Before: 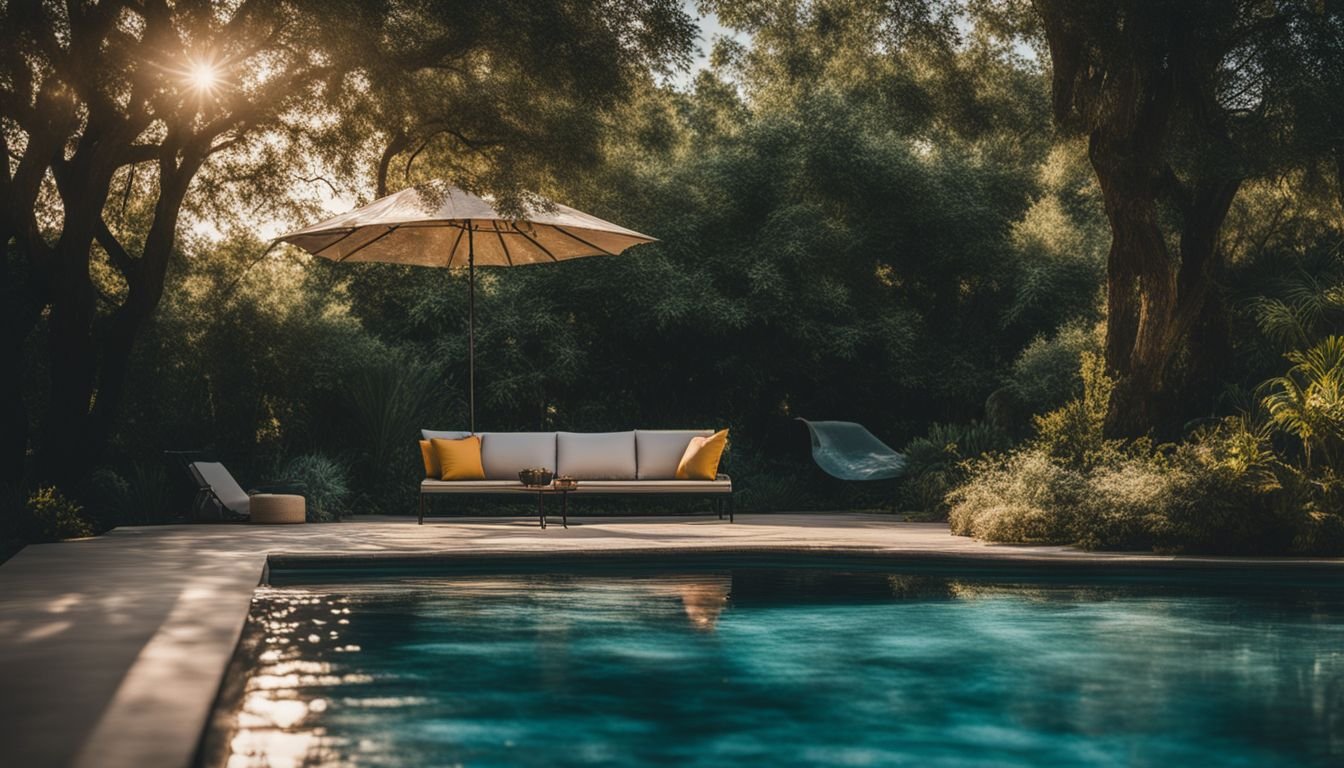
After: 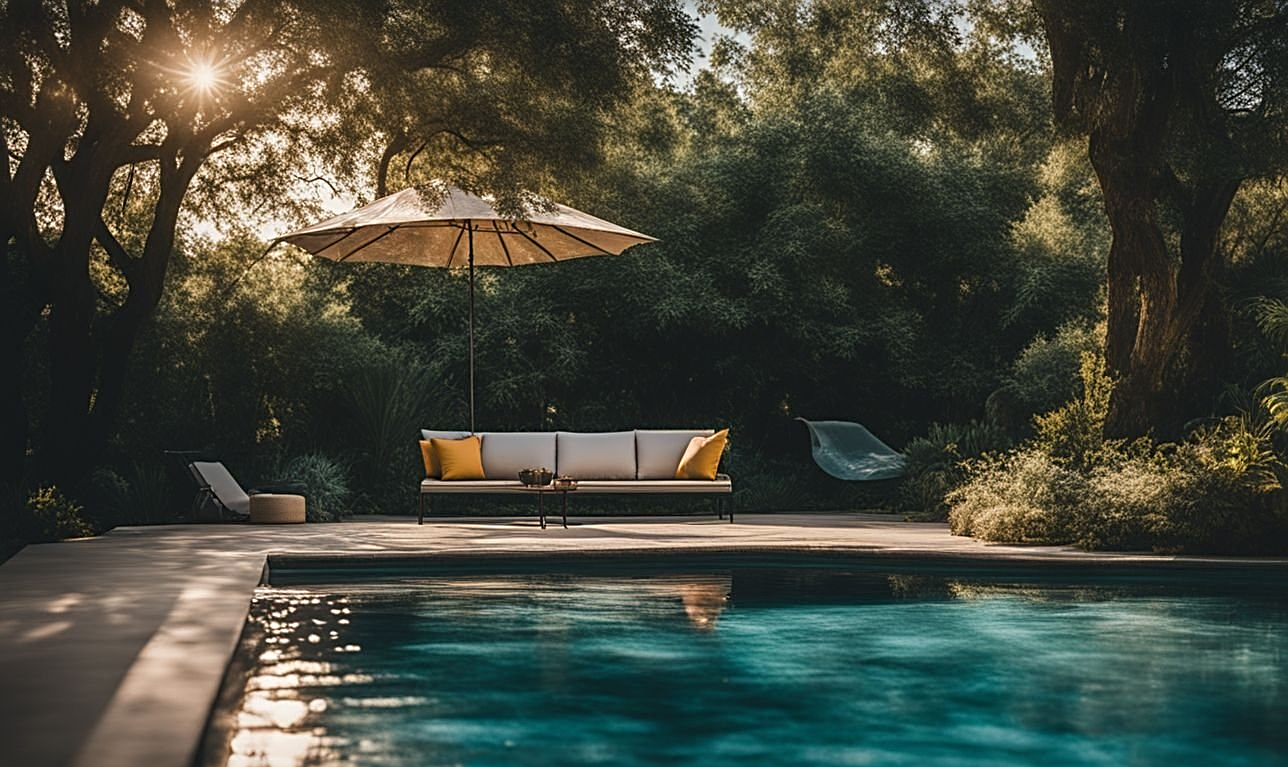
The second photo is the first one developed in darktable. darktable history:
crop: right 4.126%, bottom 0.031%
rgb levels: preserve colors max RGB
sharpen: radius 2.676, amount 0.669
